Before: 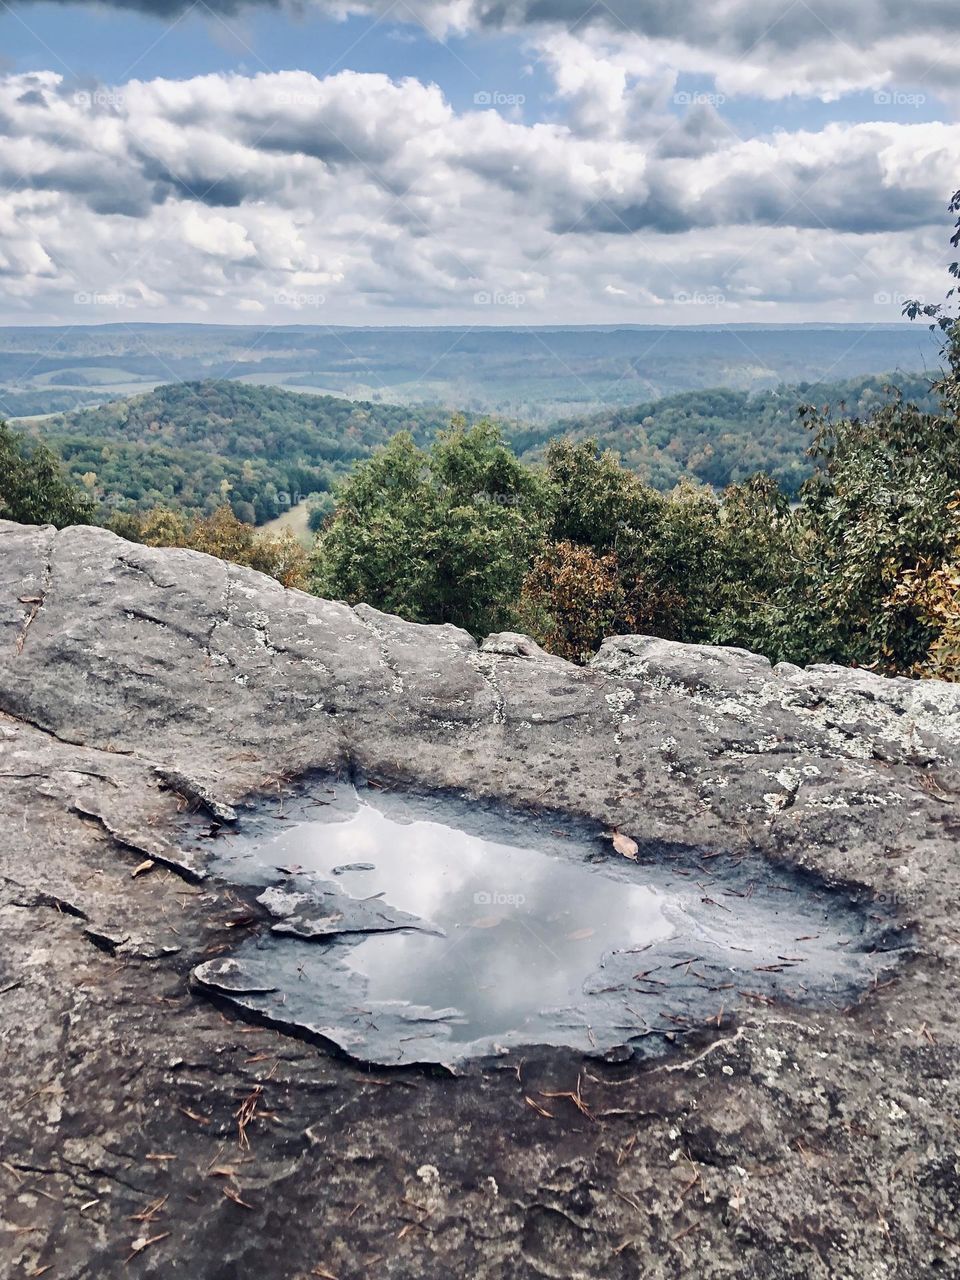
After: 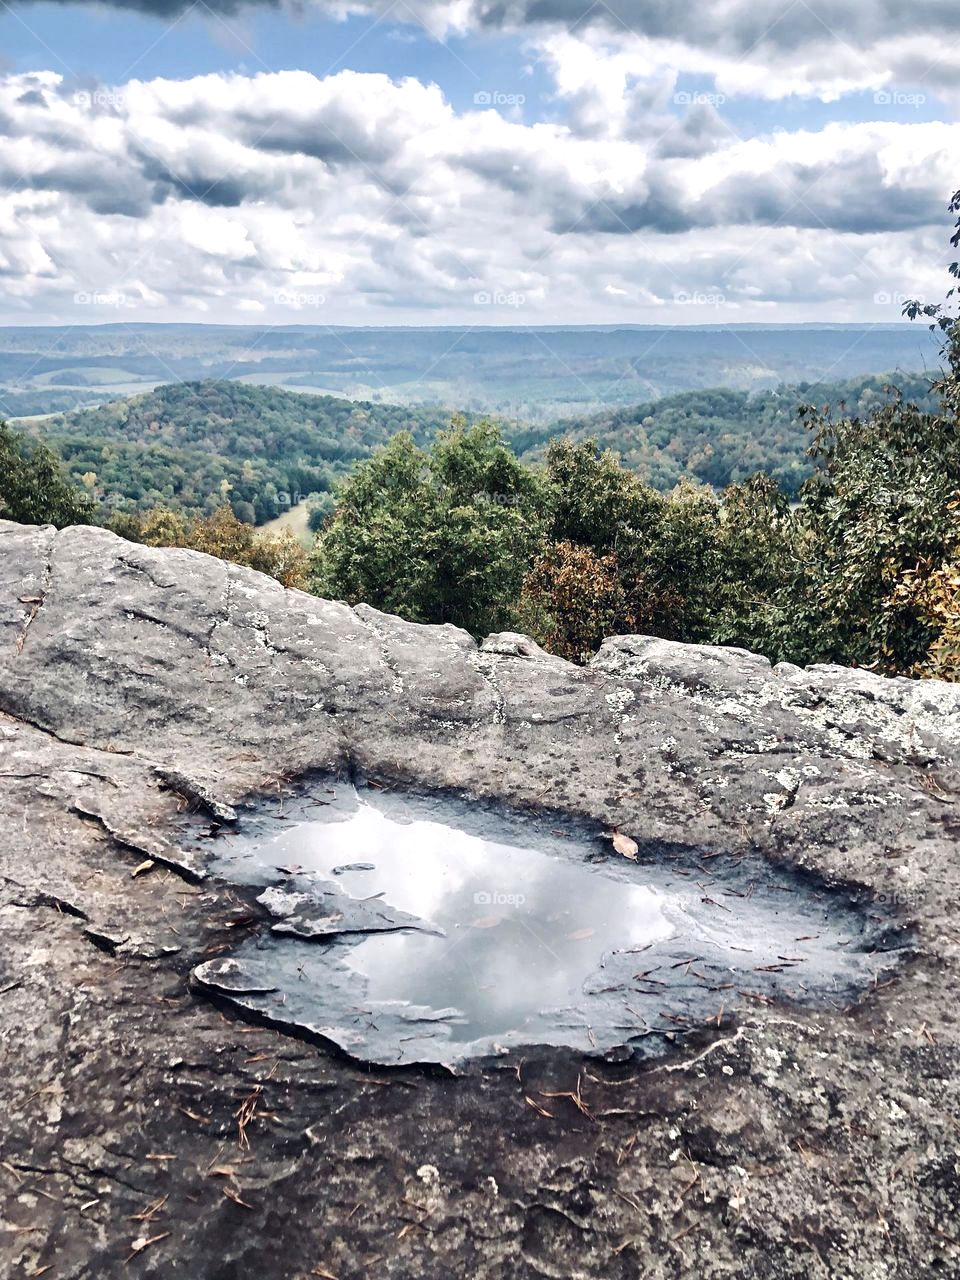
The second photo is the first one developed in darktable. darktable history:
tone equalizer: -8 EV -0.41 EV, -7 EV -0.421 EV, -6 EV -0.364 EV, -5 EV -0.209 EV, -3 EV 0.192 EV, -2 EV 0.328 EV, -1 EV 0.378 EV, +0 EV 0.41 EV, edges refinement/feathering 500, mask exposure compensation -1.57 EV, preserve details no
